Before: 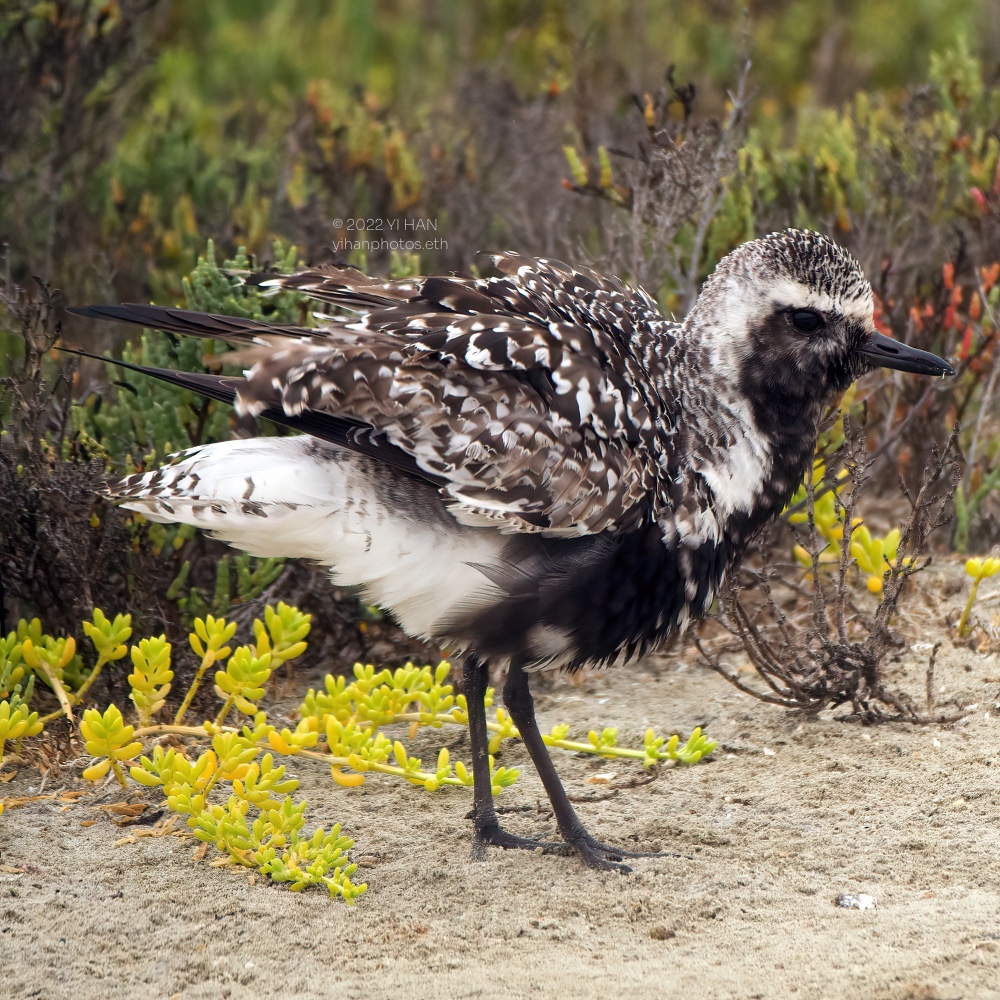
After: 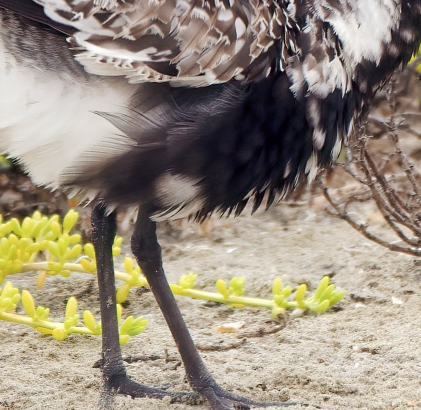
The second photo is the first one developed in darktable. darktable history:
base curve: curves: ch0 [(0, 0) (0.158, 0.273) (0.879, 0.895) (1, 1)], preserve colors none
crop: left 37.221%, top 45.169%, right 20.63%, bottom 13.777%
